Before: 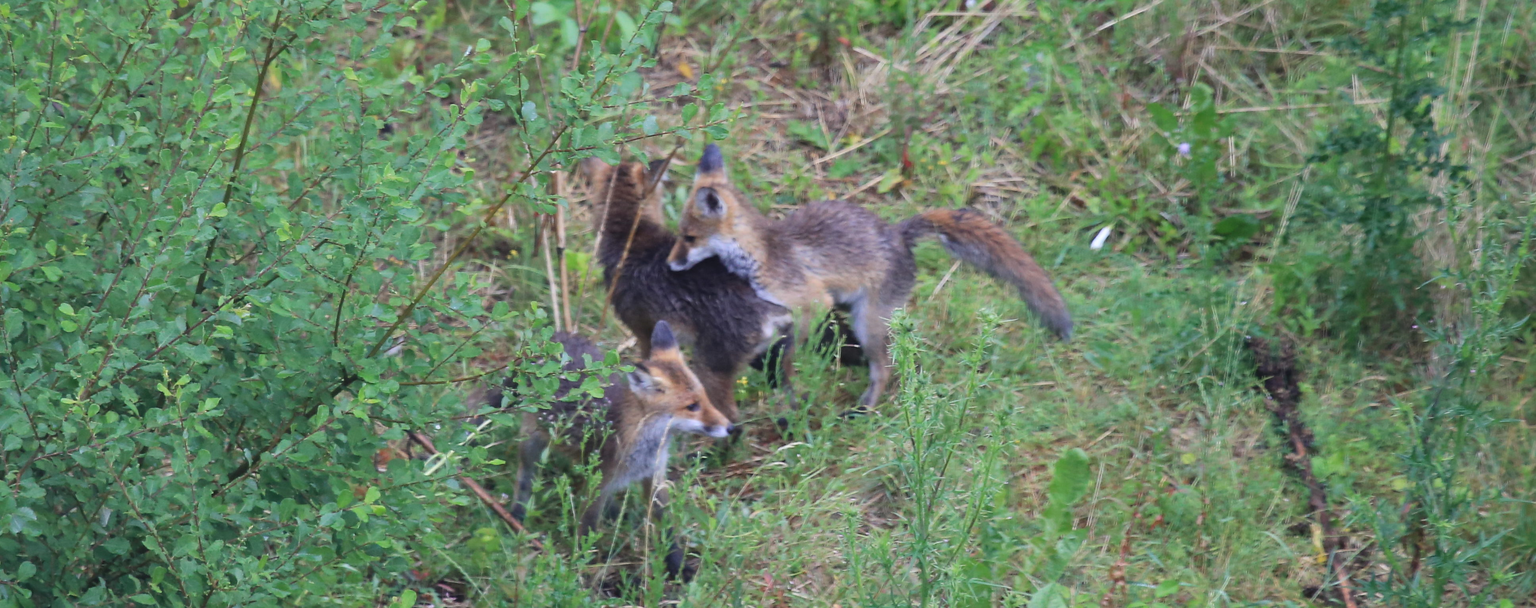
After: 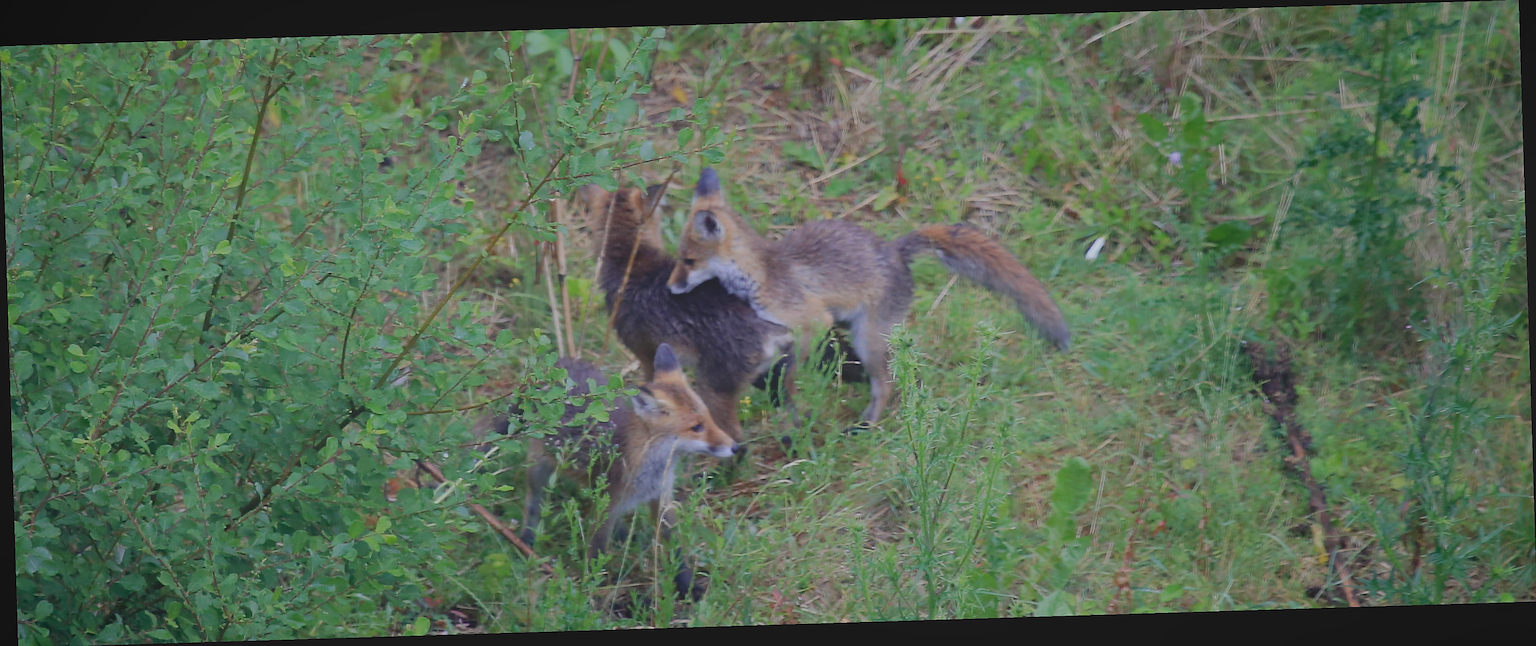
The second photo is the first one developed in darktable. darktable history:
contrast brightness saturation: contrast -0.08, brightness -0.04, saturation -0.11
tone curve: curves: ch0 [(0, 0) (0.003, 0.018) (0.011, 0.019) (0.025, 0.02) (0.044, 0.024) (0.069, 0.034) (0.1, 0.049) (0.136, 0.082) (0.177, 0.136) (0.224, 0.196) (0.277, 0.263) (0.335, 0.329) (0.399, 0.401) (0.468, 0.473) (0.543, 0.546) (0.623, 0.625) (0.709, 0.698) (0.801, 0.779) (0.898, 0.867) (1, 1)], preserve colors none
shadows and highlights: shadows 0, highlights 40
sharpen: on, module defaults
local contrast: detail 69%
rotate and perspective: rotation -1.75°, automatic cropping off
